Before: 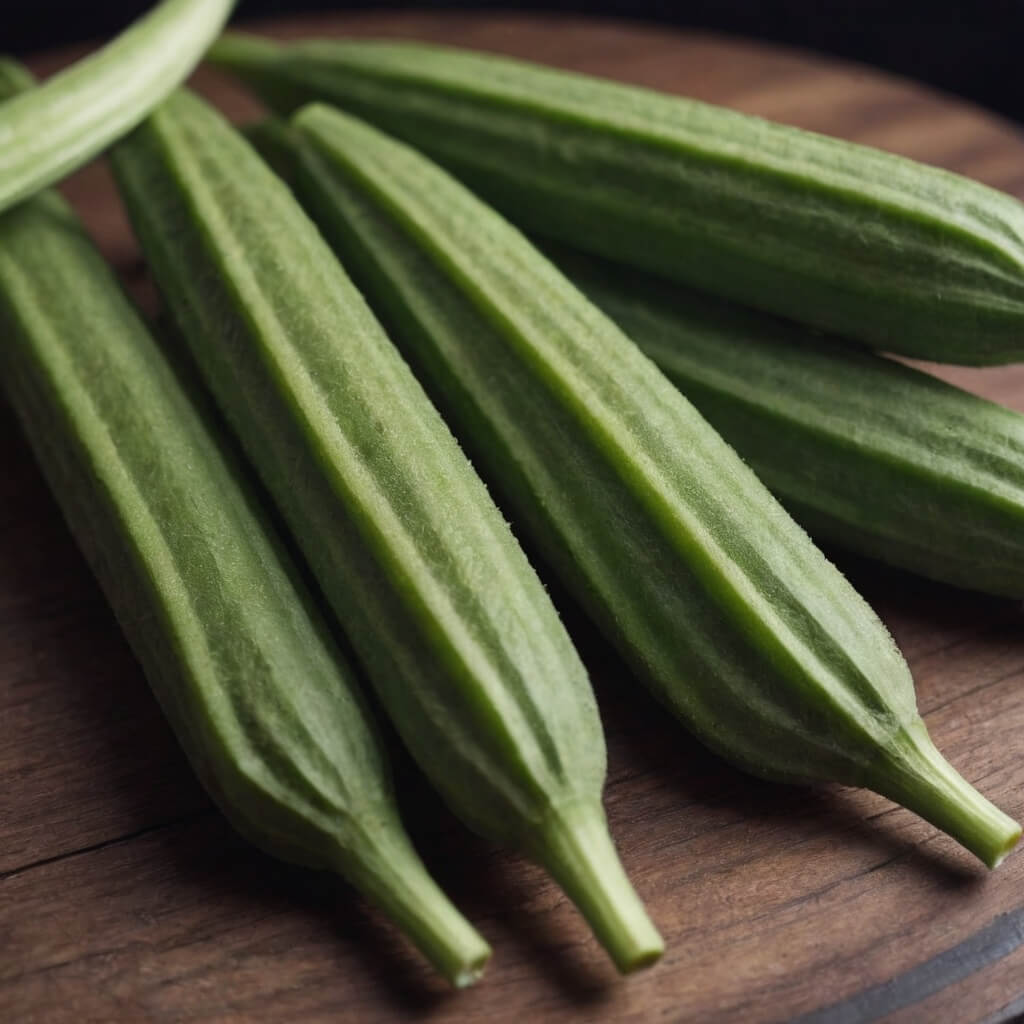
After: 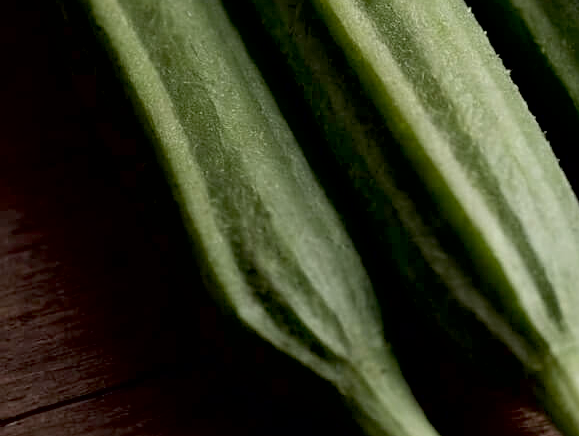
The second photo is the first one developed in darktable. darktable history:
exposure: black level correction 0.017, exposure -0.009 EV, compensate exposure bias true, compensate highlight preservation false
contrast brightness saturation: saturation -0.169
crop: top 44.275%, right 43.406%, bottom 13.132%
sharpen: on, module defaults
